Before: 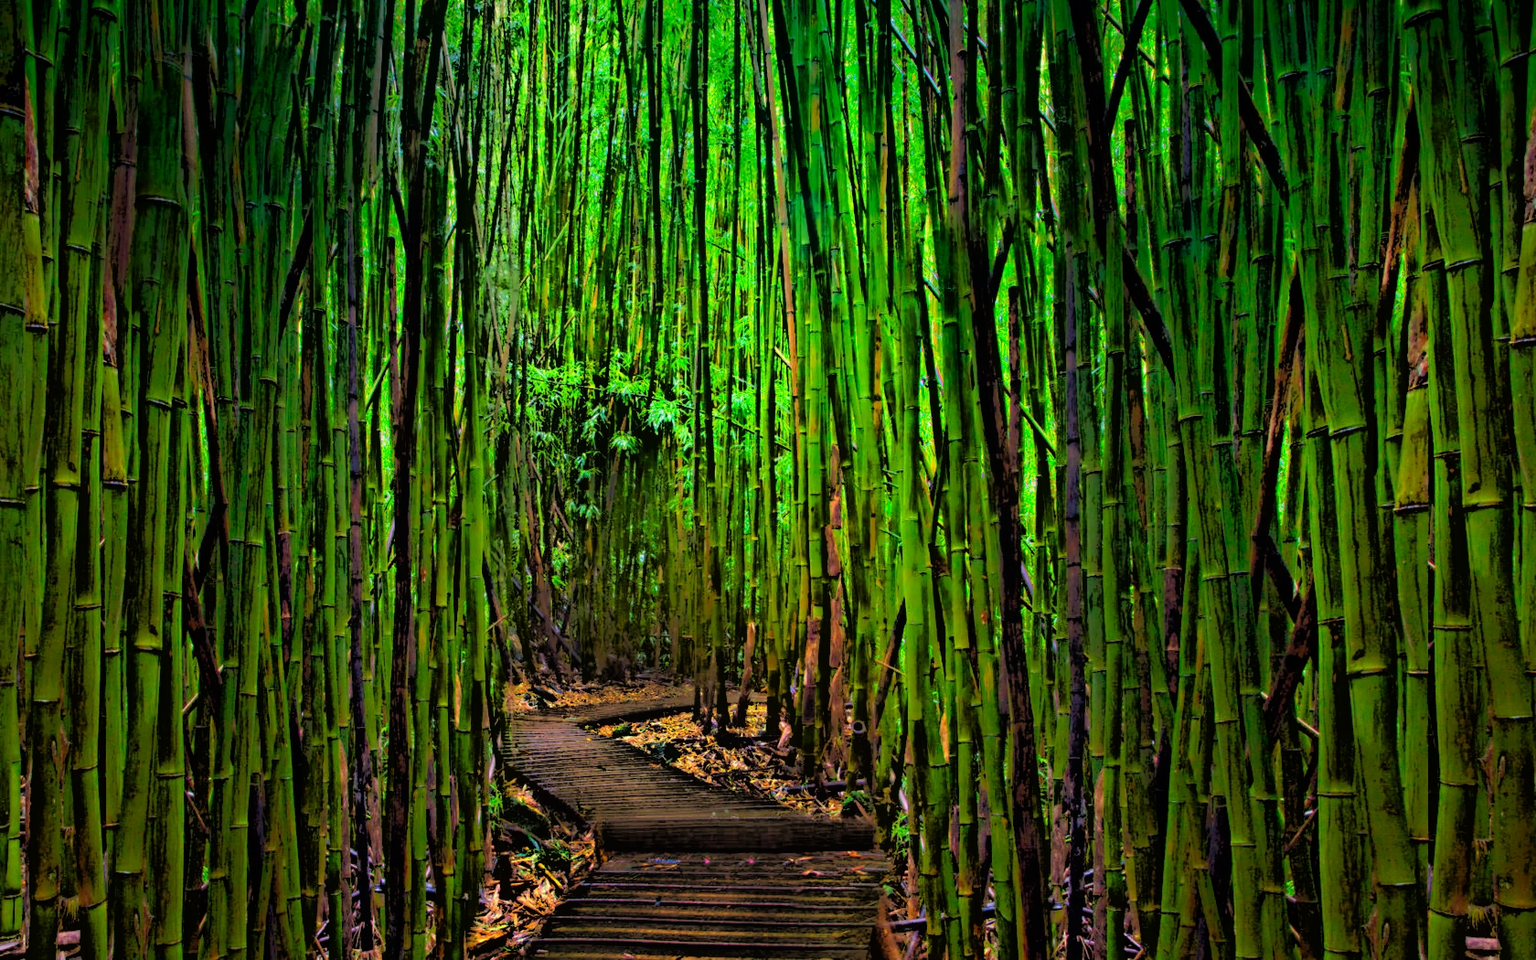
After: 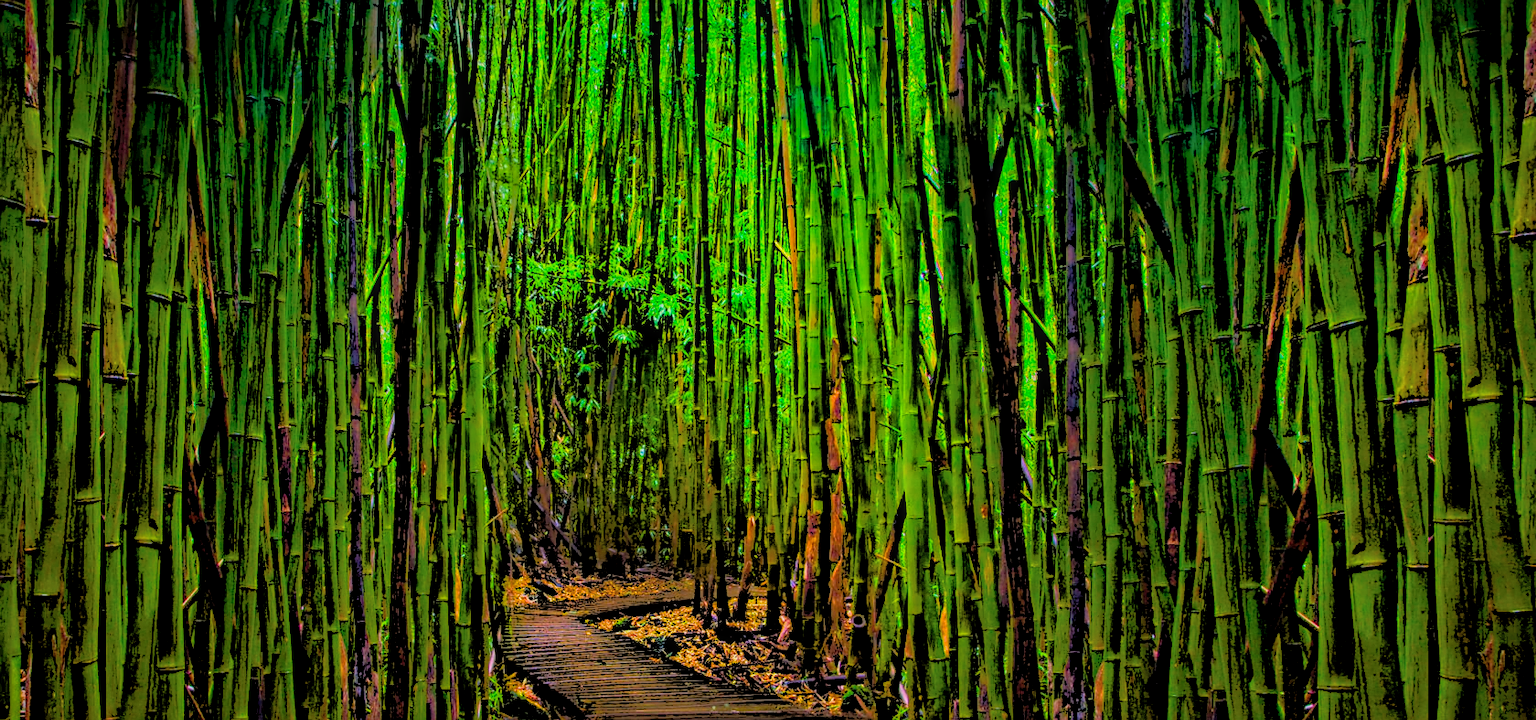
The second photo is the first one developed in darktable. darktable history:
filmic rgb: black relative exposure -5.69 EV, white relative exposure 3.4 EV, hardness 3.67
crop: top 11.051%, bottom 13.885%
color balance rgb: highlights gain › luminance 6.778%, highlights gain › chroma 0.916%, highlights gain › hue 49.56°, perceptual saturation grading › global saturation 30.869%, perceptual brilliance grading › highlights 9.541%, perceptual brilliance grading › mid-tones 5.136%, global vibrance 20%
exposure: exposure -0.154 EV, compensate exposure bias true, compensate highlight preservation false
shadows and highlights: highlights color adjustment 53.46%
sharpen: radius 0.984, amount 0.605
local contrast: on, module defaults
